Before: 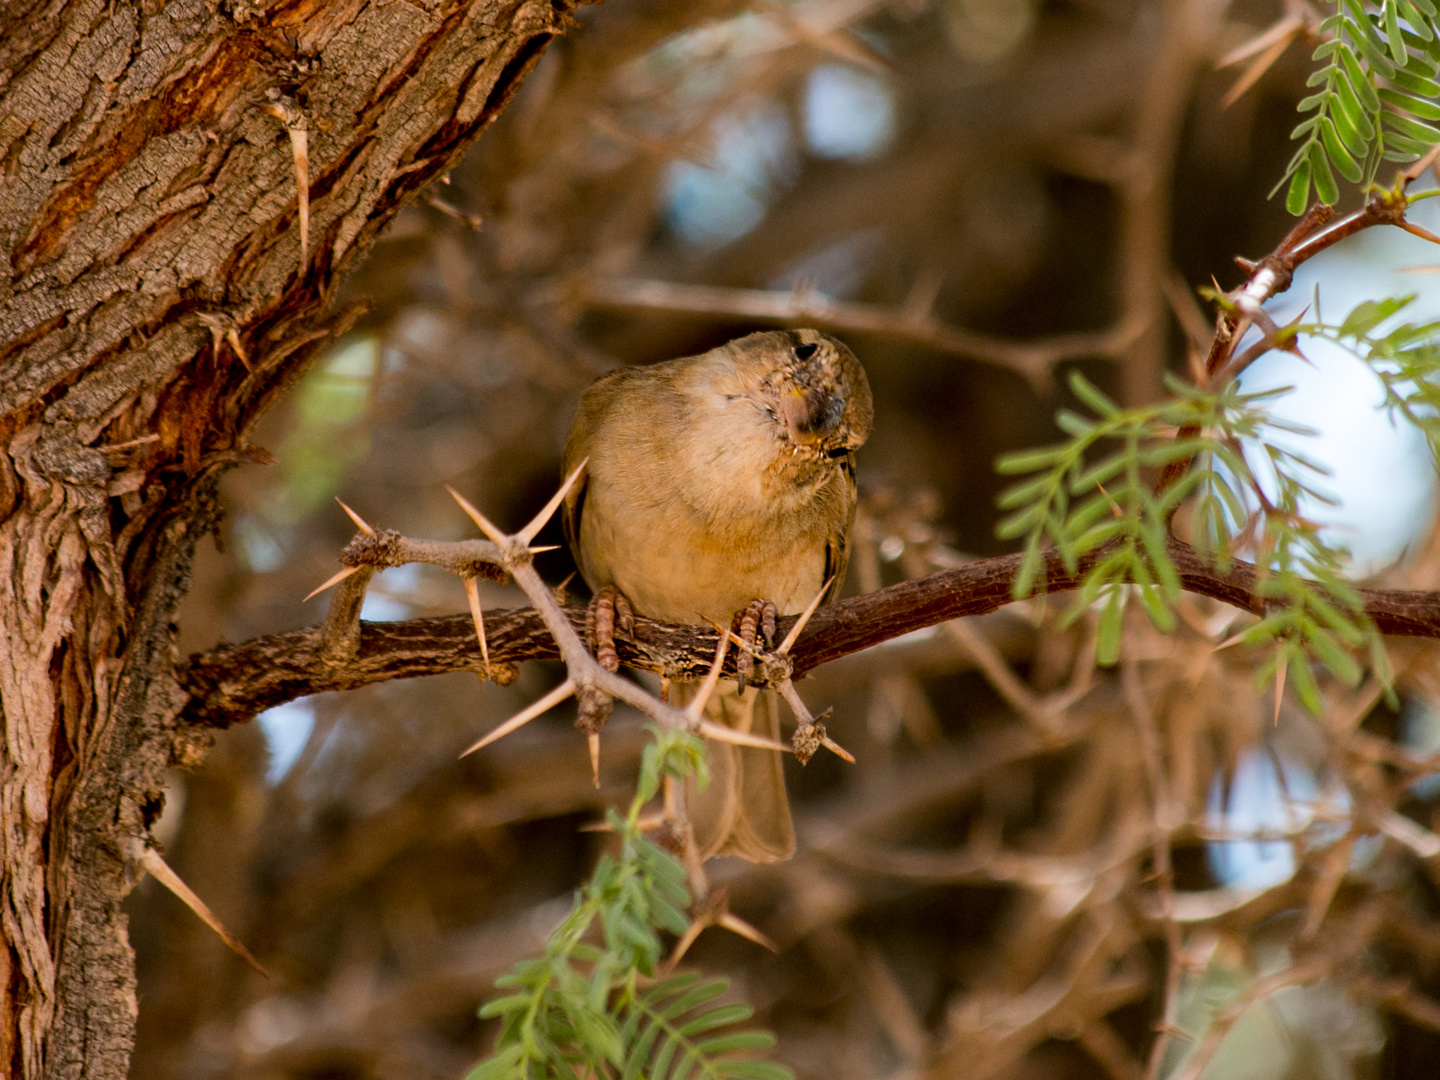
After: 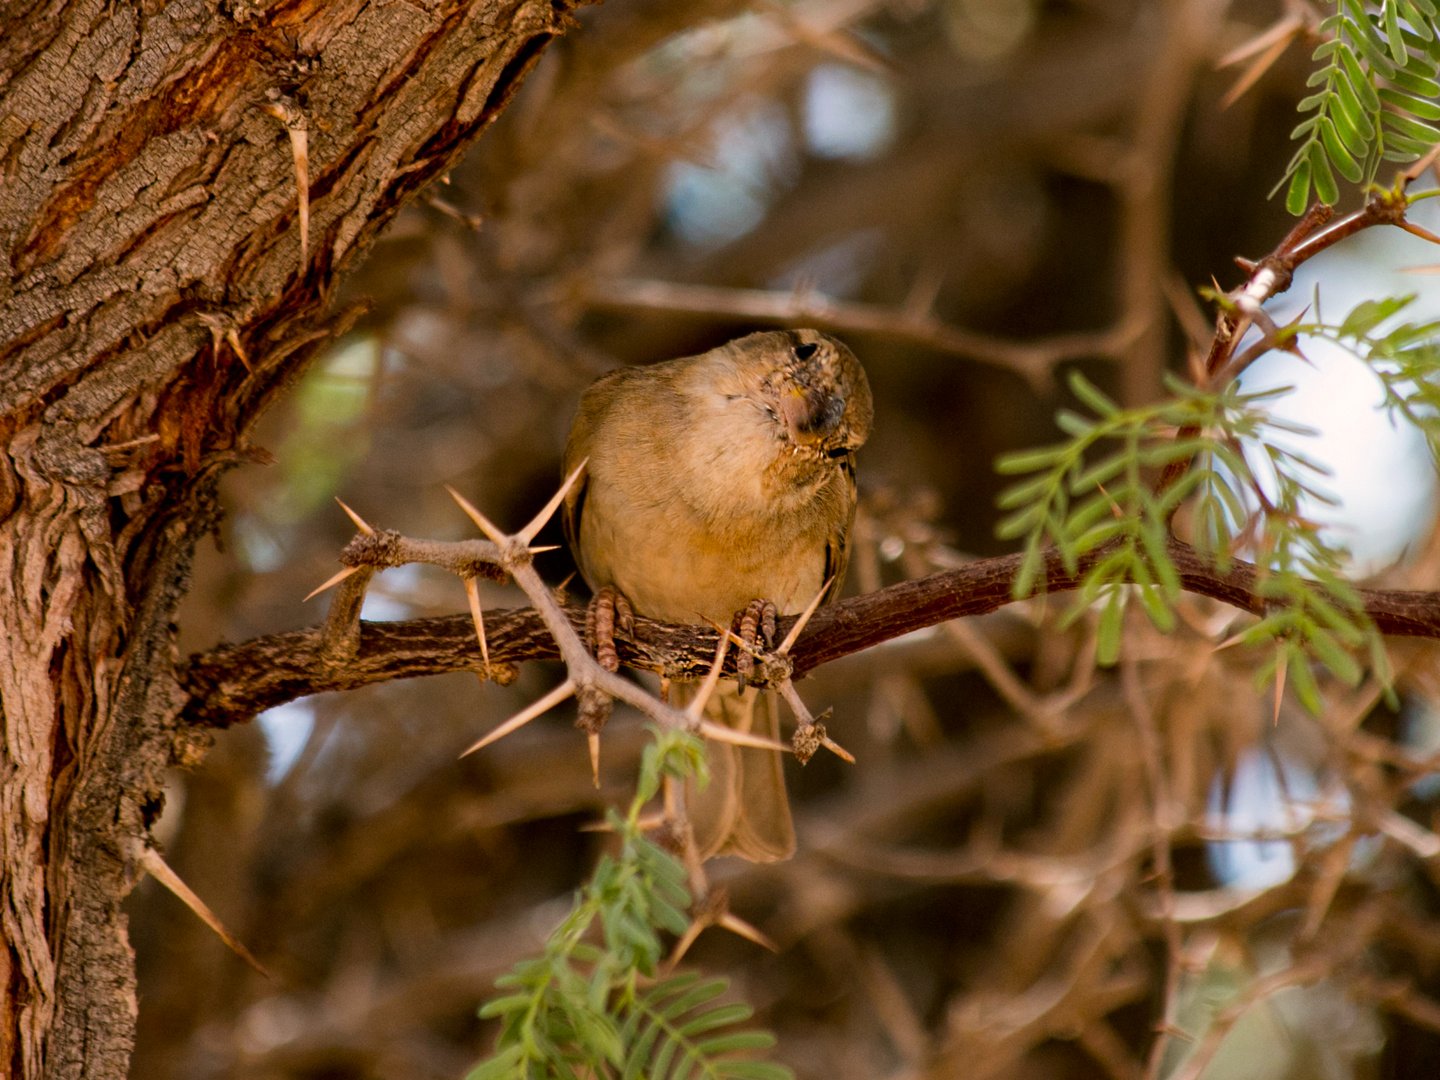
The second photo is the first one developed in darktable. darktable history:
color correction: highlights a* 3.84, highlights b* 5.07
base curve: curves: ch0 [(0, 0) (0.303, 0.277) (1, 1)]
